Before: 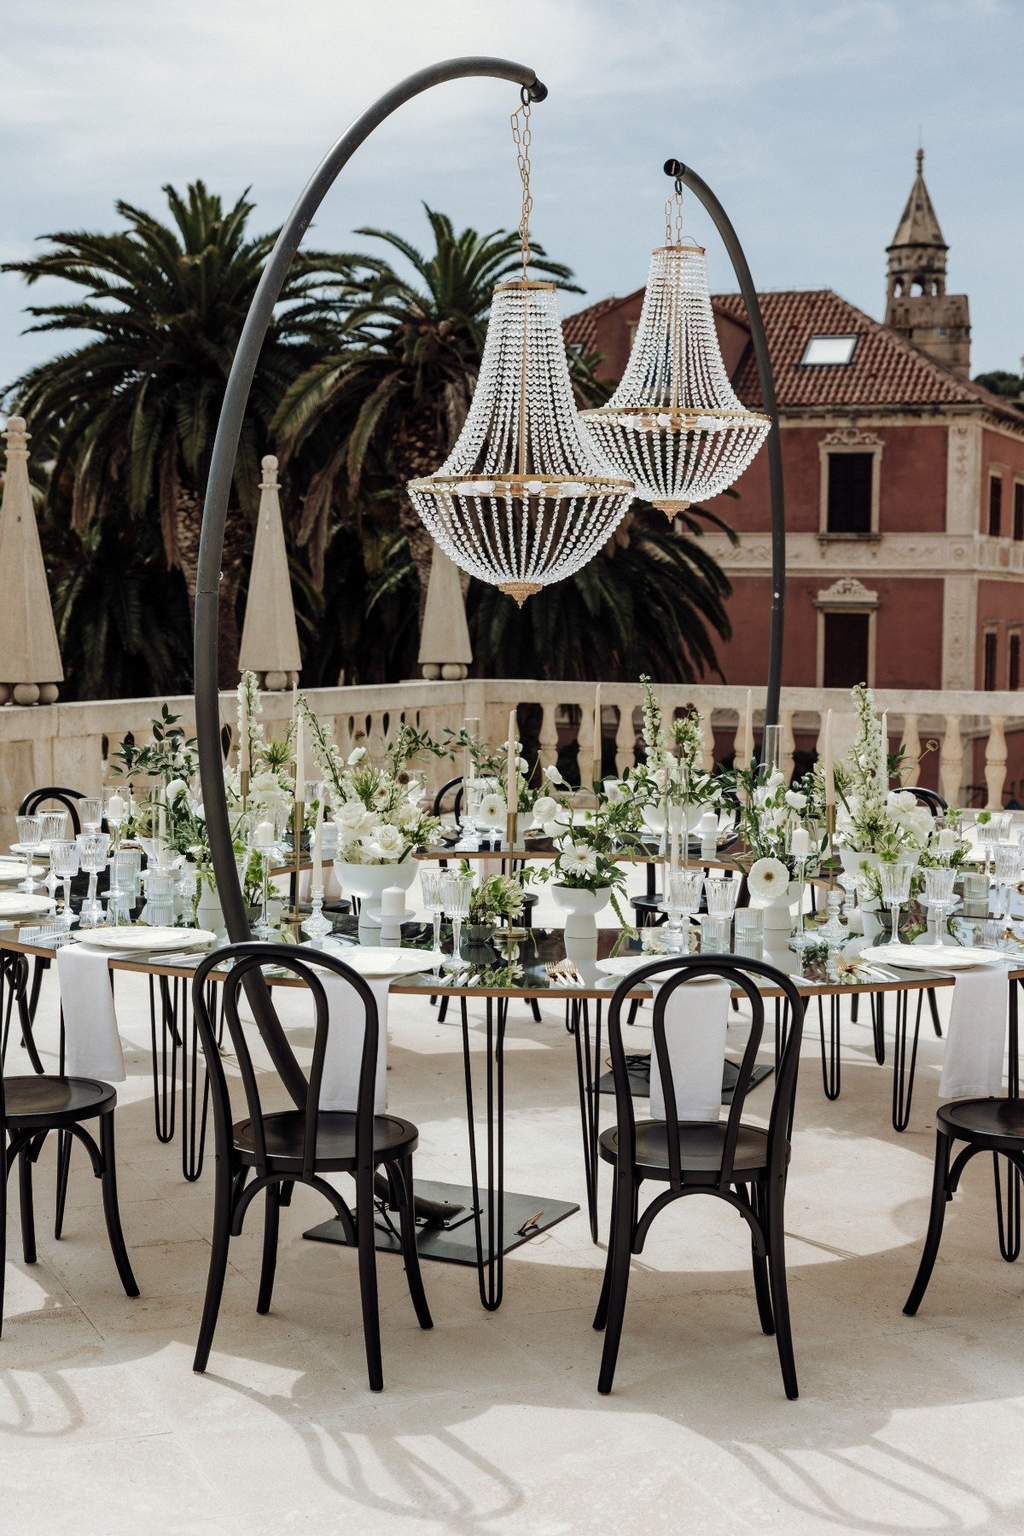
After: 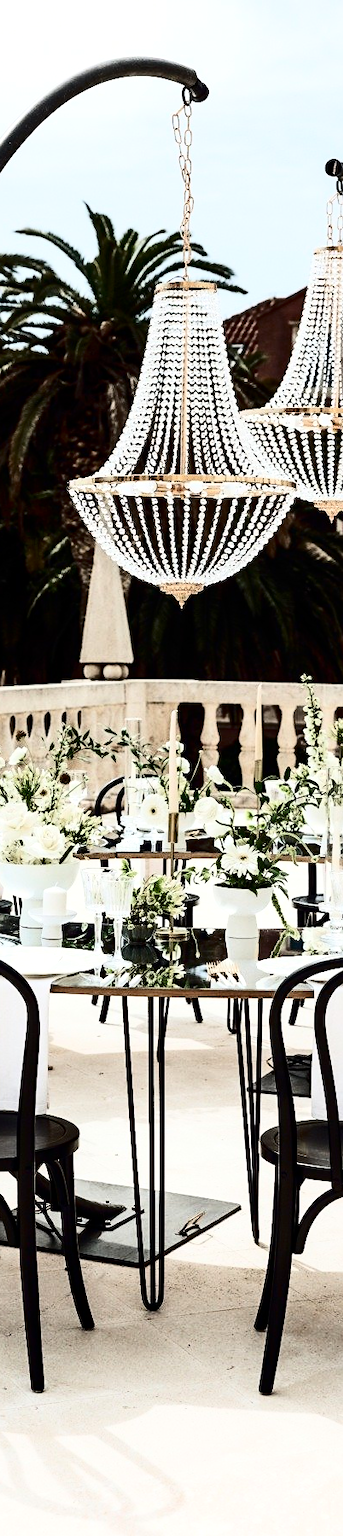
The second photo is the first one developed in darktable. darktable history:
crop: left 33.129%, right 33.336%
contrast brightness saturation: contrast 0.501, saturation -0.086
sharpen: amount 0.205
exposure: exposure 0.375 EV, compensate exposure bias true, compensate highlight preservation false
